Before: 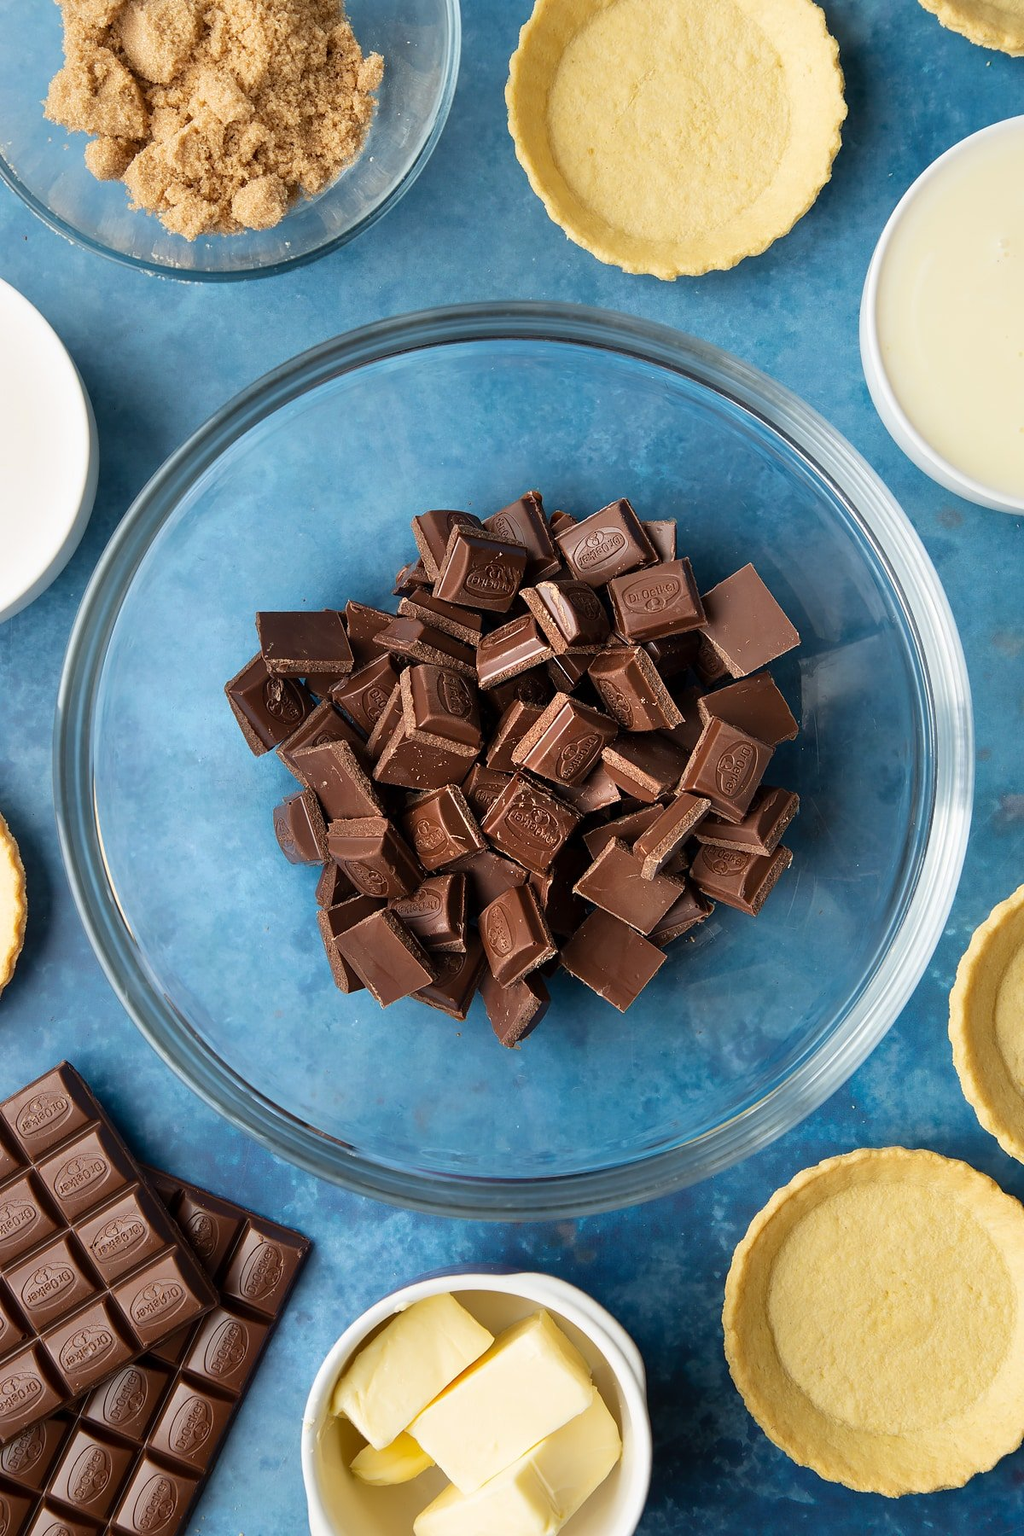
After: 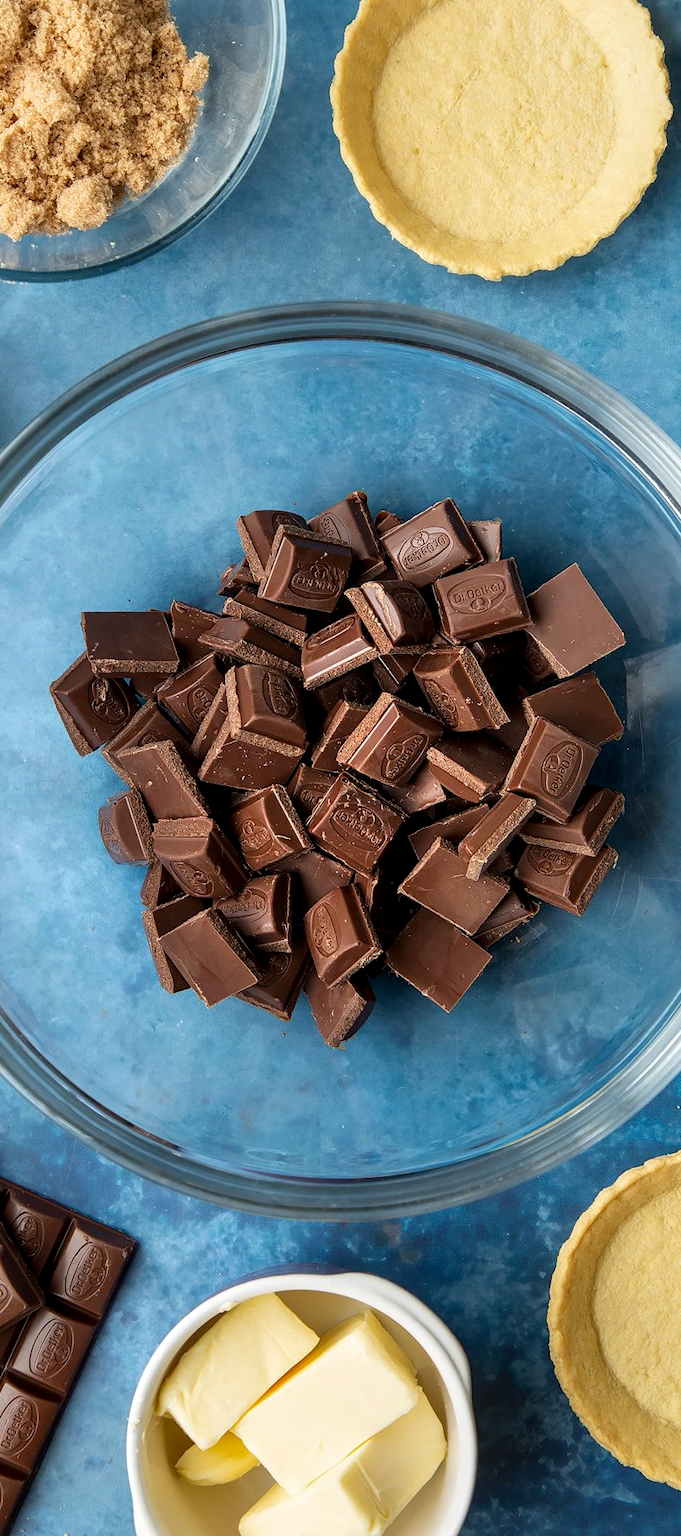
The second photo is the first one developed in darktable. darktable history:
crop: left 17.131%, right 16.237%
local contrast: on, module defaults
